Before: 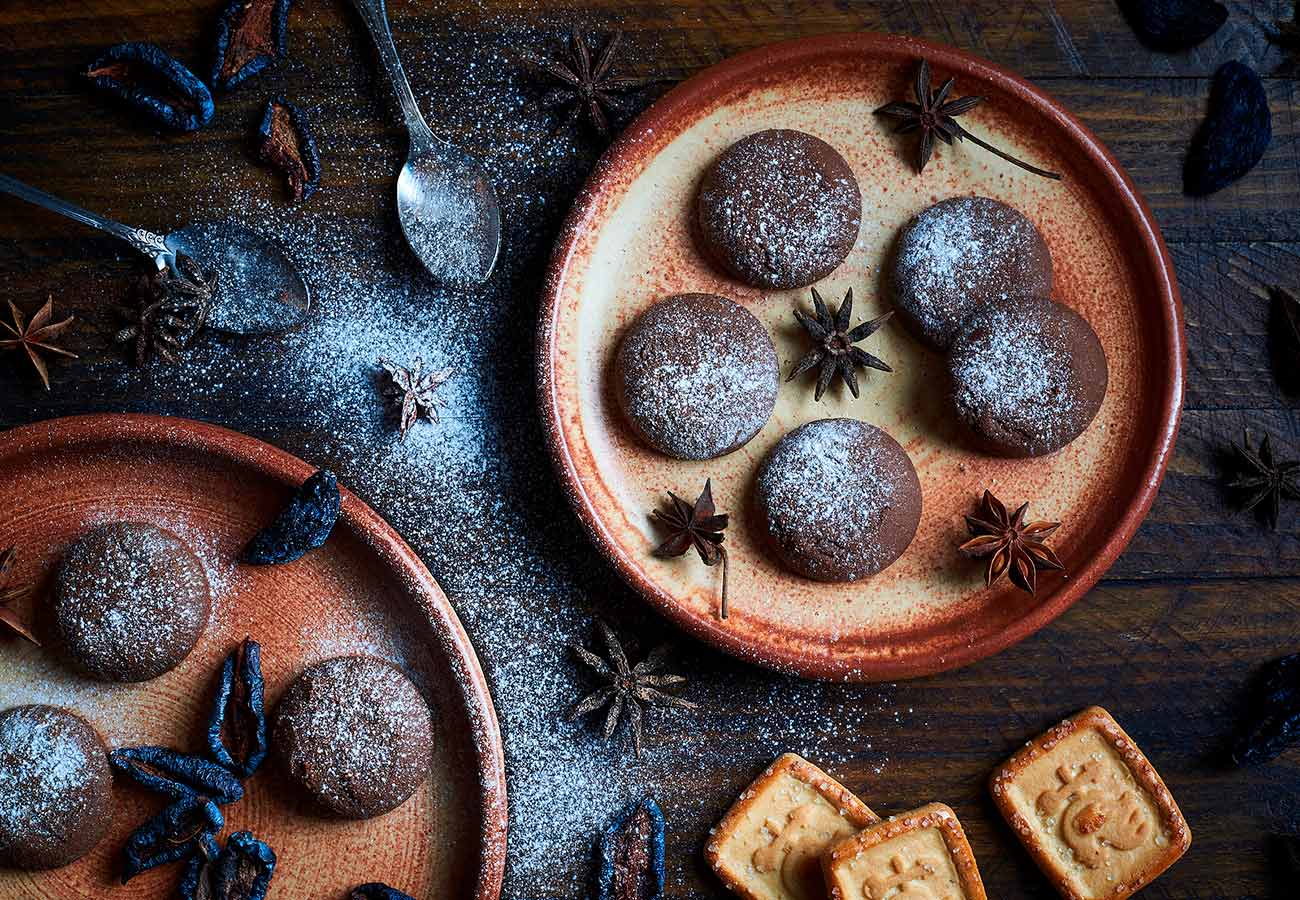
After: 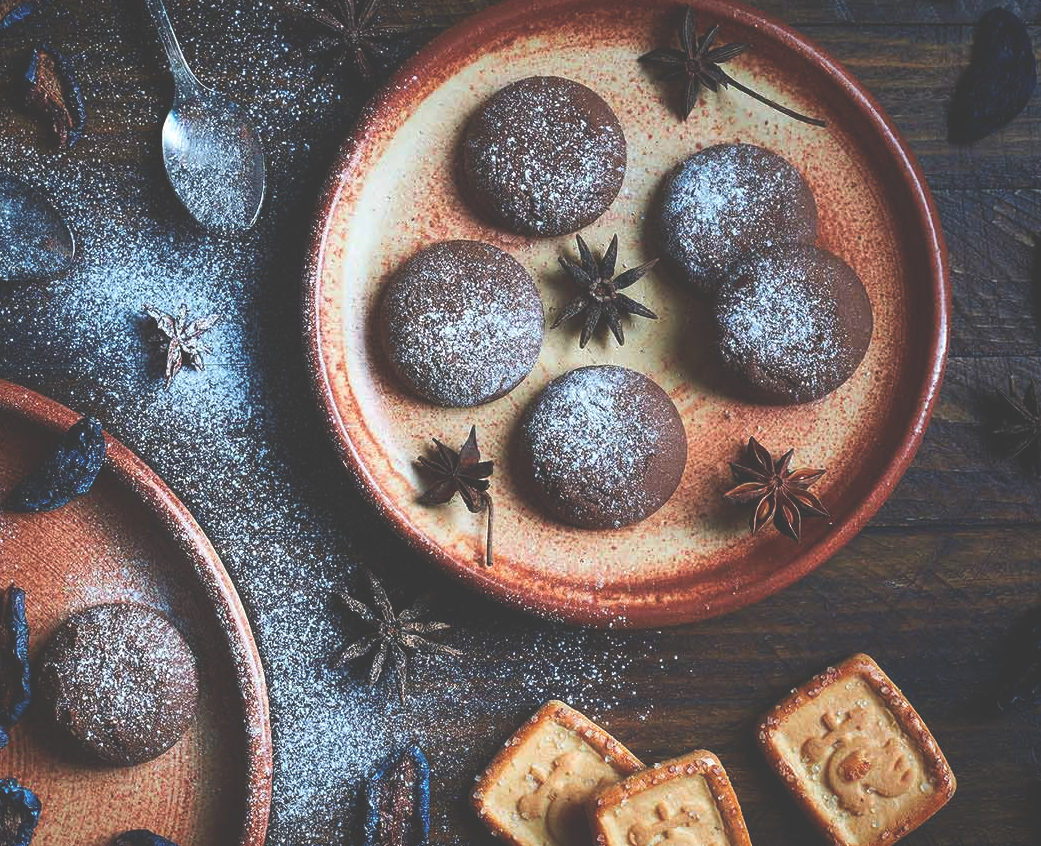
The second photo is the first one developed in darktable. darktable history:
crop and rotate: left 18.135%, top 5.961%, right 1.78%
shadows and highlights: shadows -22.53, highlights 47.43, soften with gaussian
exposure: black level correction -0.039, exposure 0.063 EV, compensate exposure bias true, compensate highlight preservation false
